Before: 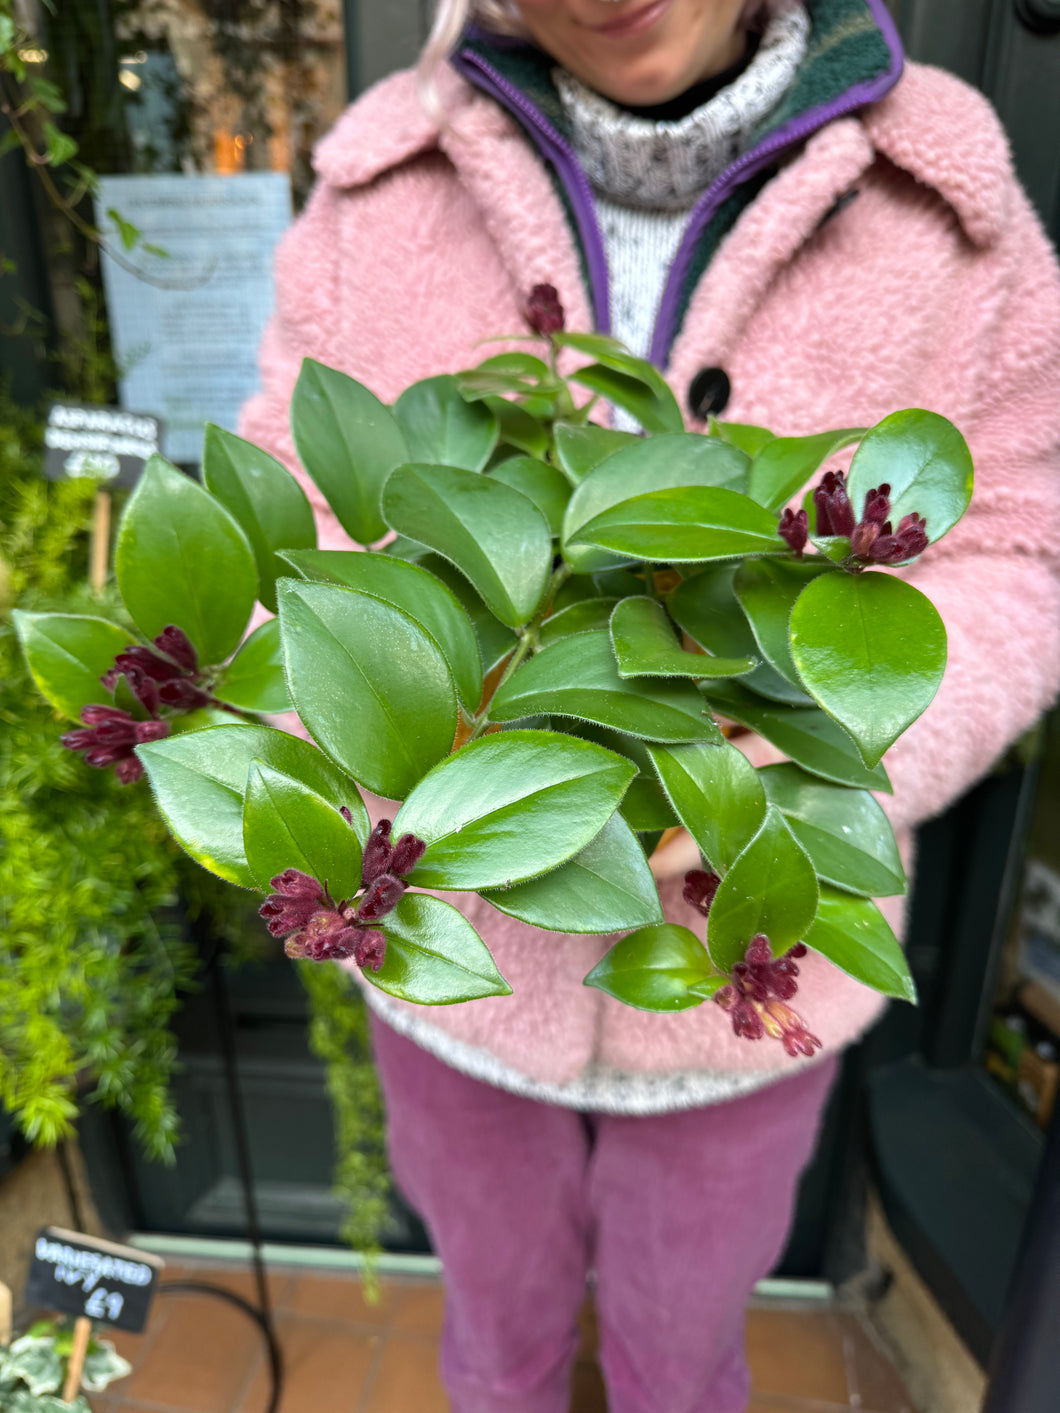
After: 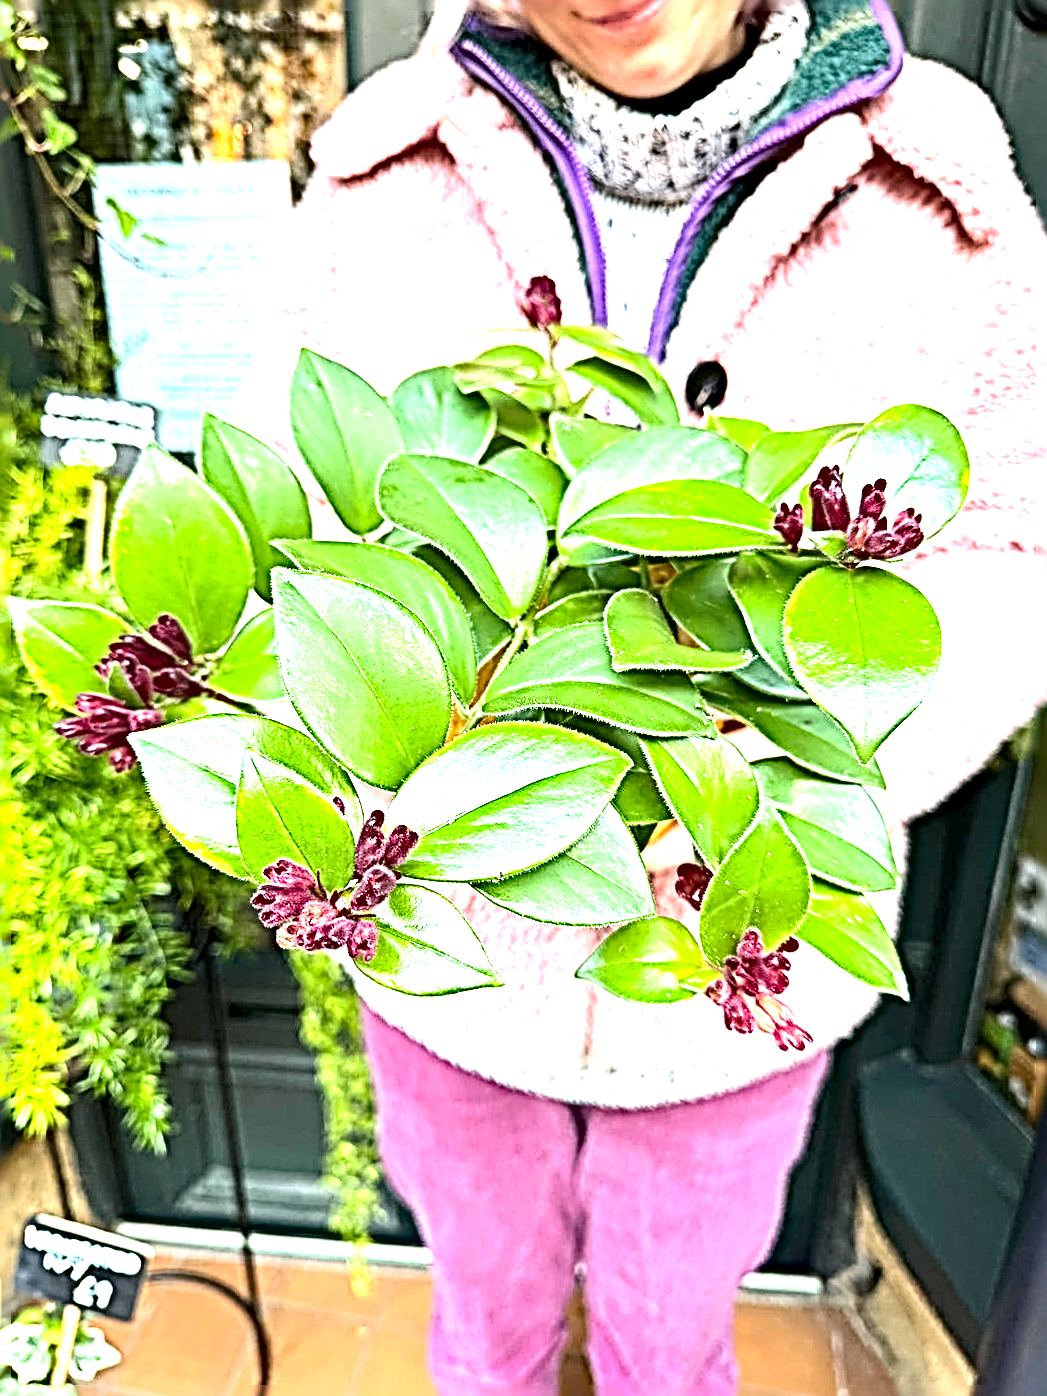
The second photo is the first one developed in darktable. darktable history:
crop and rotate: angle -0.5°
exposure: exposure 2.04 EV, compensate highlight preservation false
contrast brightness saturation: contrast 0.14
haze removal: compatibility mode true, adaptive false
sharpen: radius 4.001, amount 2
